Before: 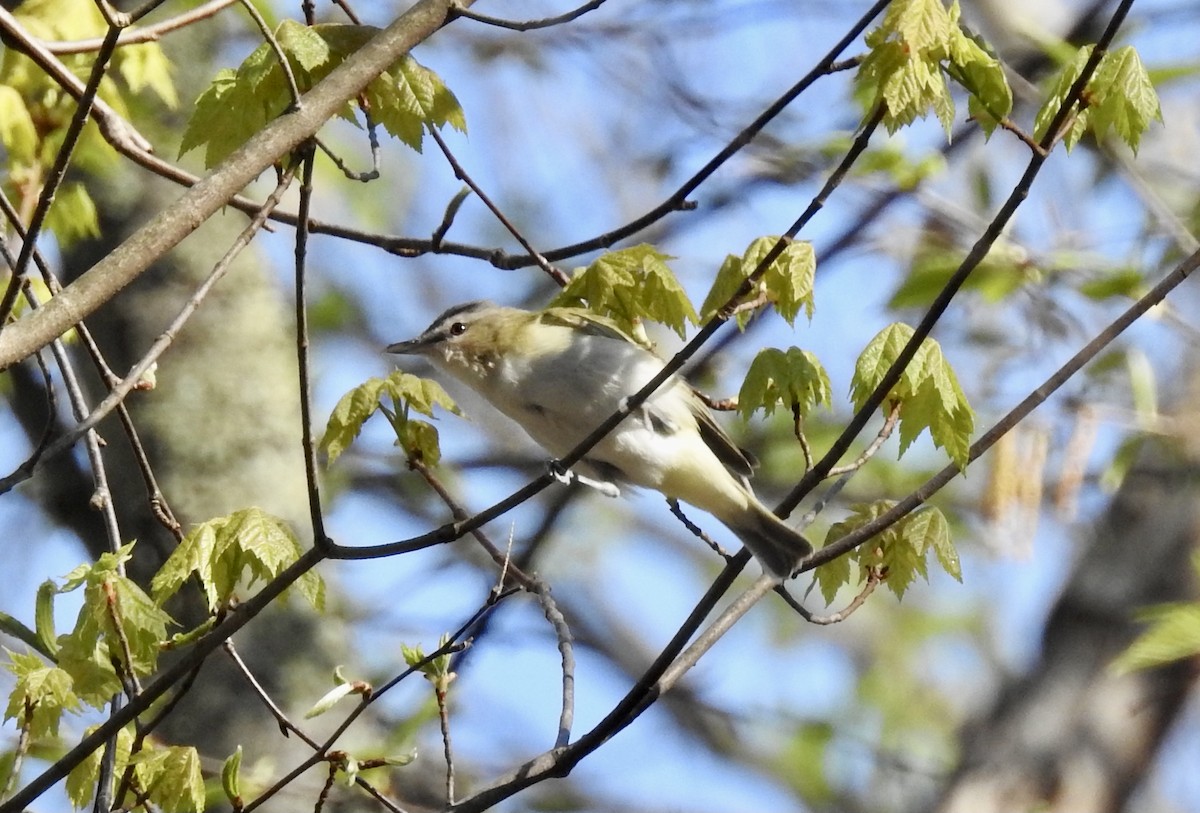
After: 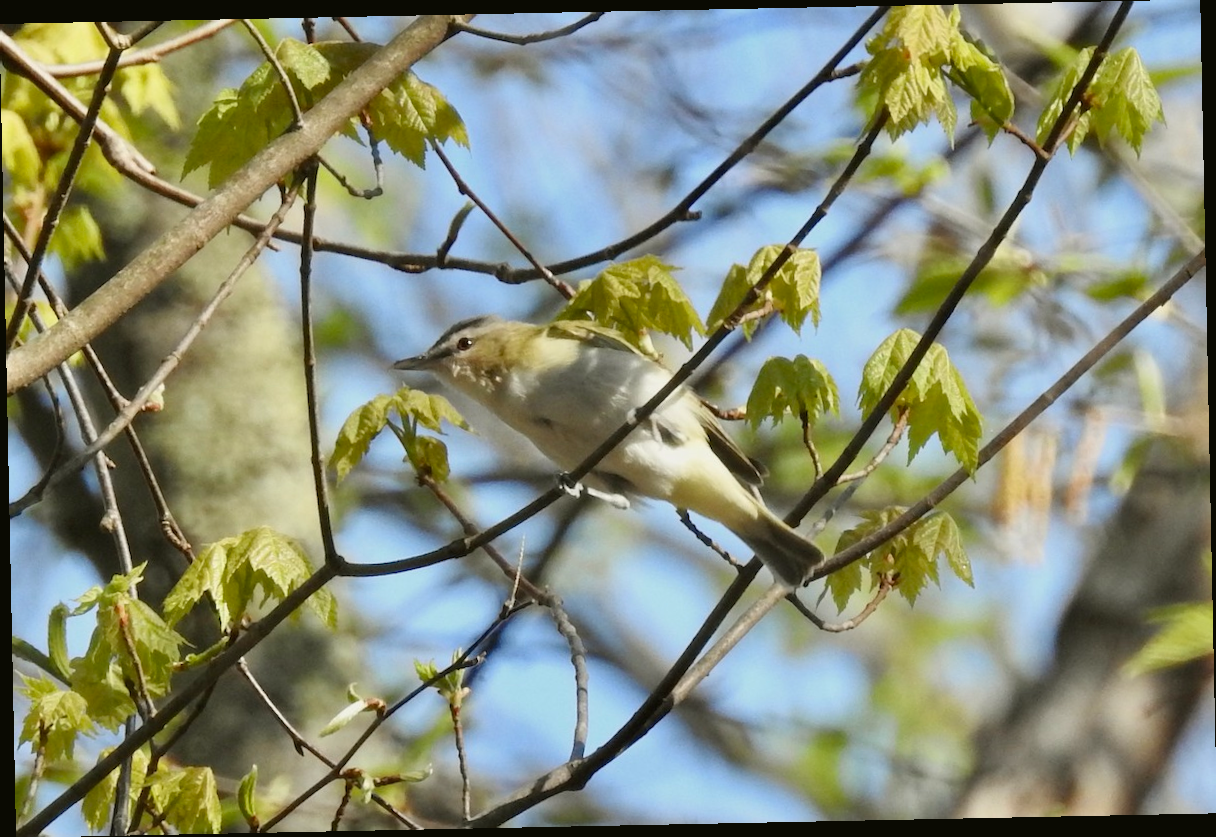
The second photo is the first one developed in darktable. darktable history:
rotate and perspective: rotation -1.17°, automatic cropping off
color balance: mode lift, gamma, gain (sRGB), lift [1.04, 1, 1, 0.97], gamma [1.01, 1, 1, 0.97], gain [0.96, 1, 1, 0.97]
